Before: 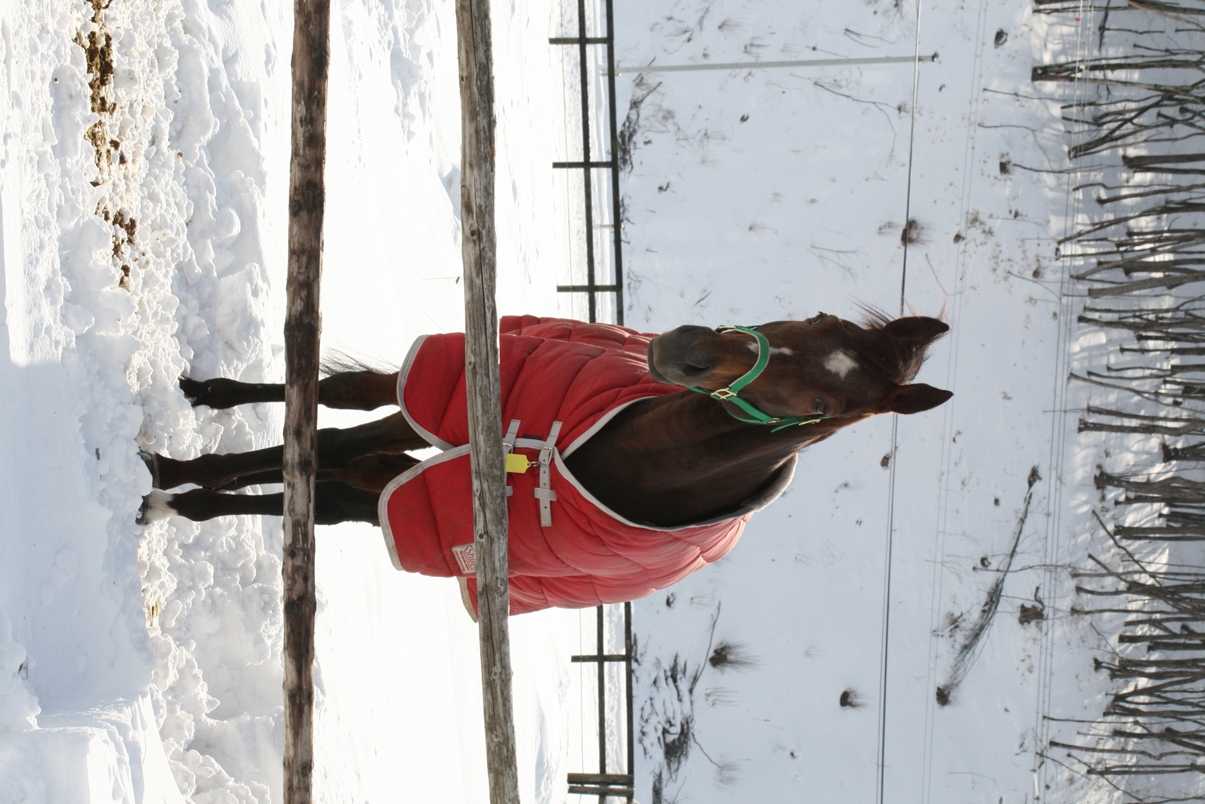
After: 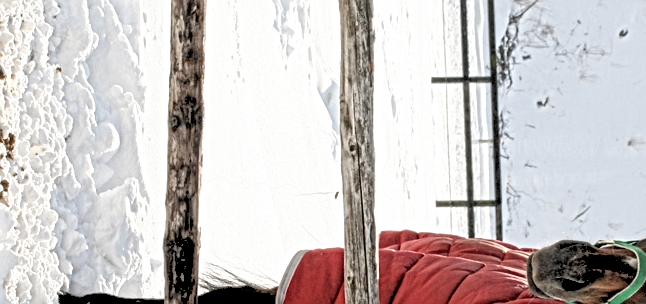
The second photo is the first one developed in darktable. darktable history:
rgb levels: levels [[0.027, 0.429, 0.996], [0, 0.5, 1], [0, 0.5, 1]]
crop: left 10.121%, top 10.631%, right 36.218%, bottom 51.526%
tone equalizer: on, module defaults
local contrast: mode bilateral grid, contrast 20, coarseness 3, detail 300%, midtone range 0.2
contrast equalizer: octaves 7, y [[0.6 ×6], [0.55 ×6], [0 ×6], [0 ×6], [0 ×6]], mix -0.3
contrast brightness saturation: saturation -0.1
